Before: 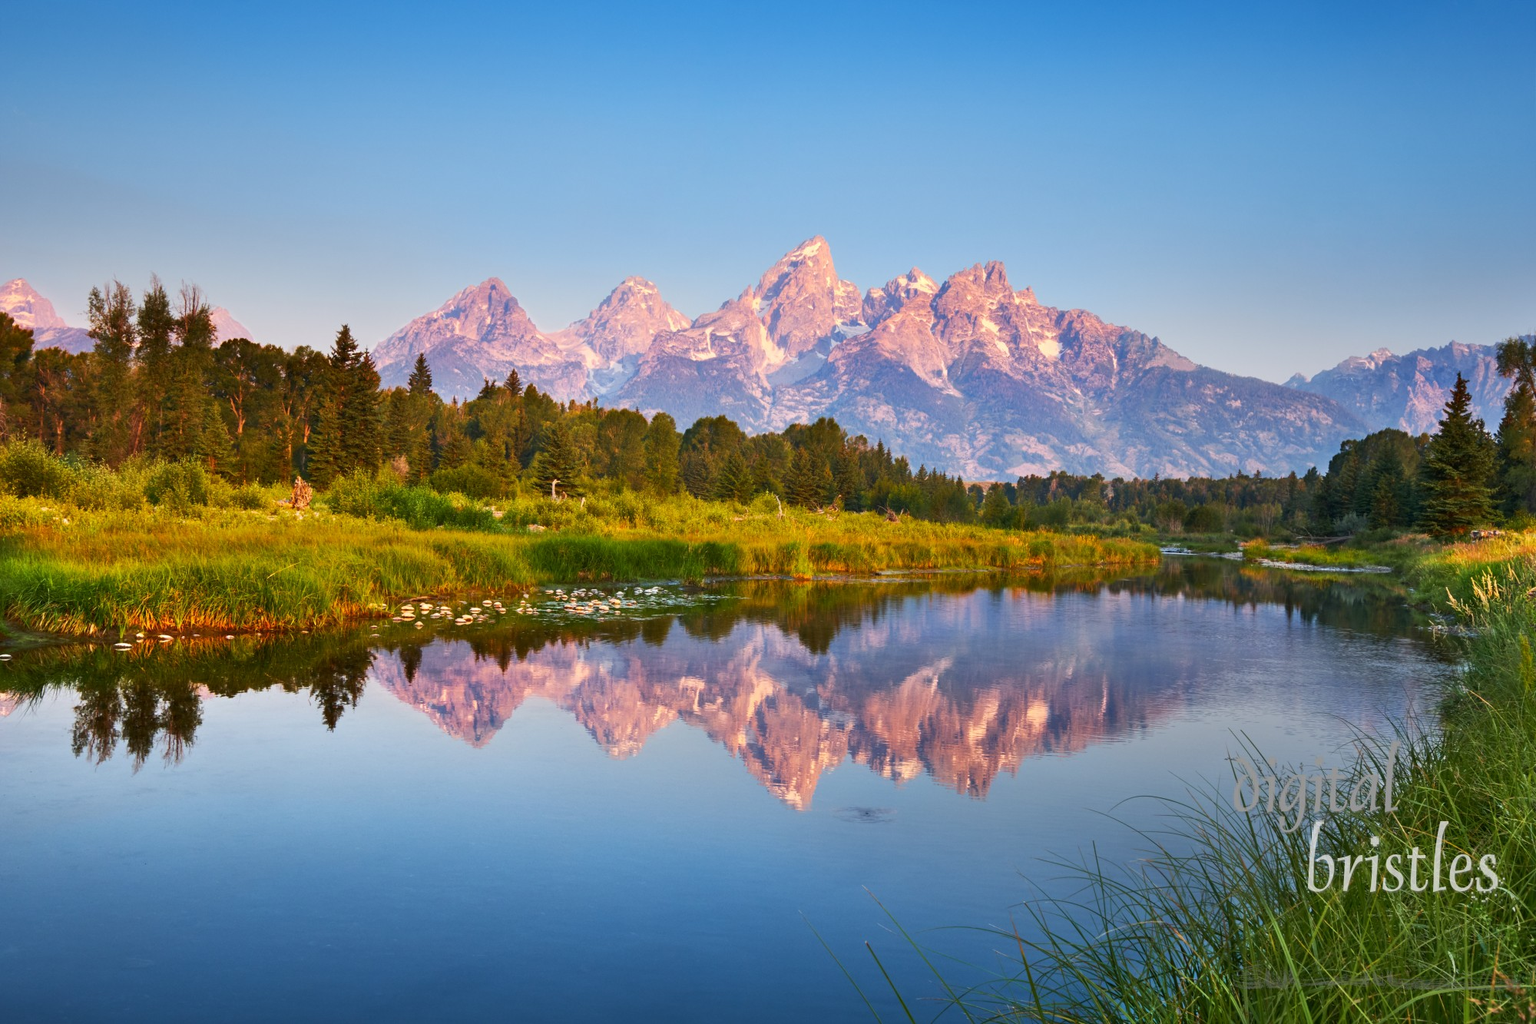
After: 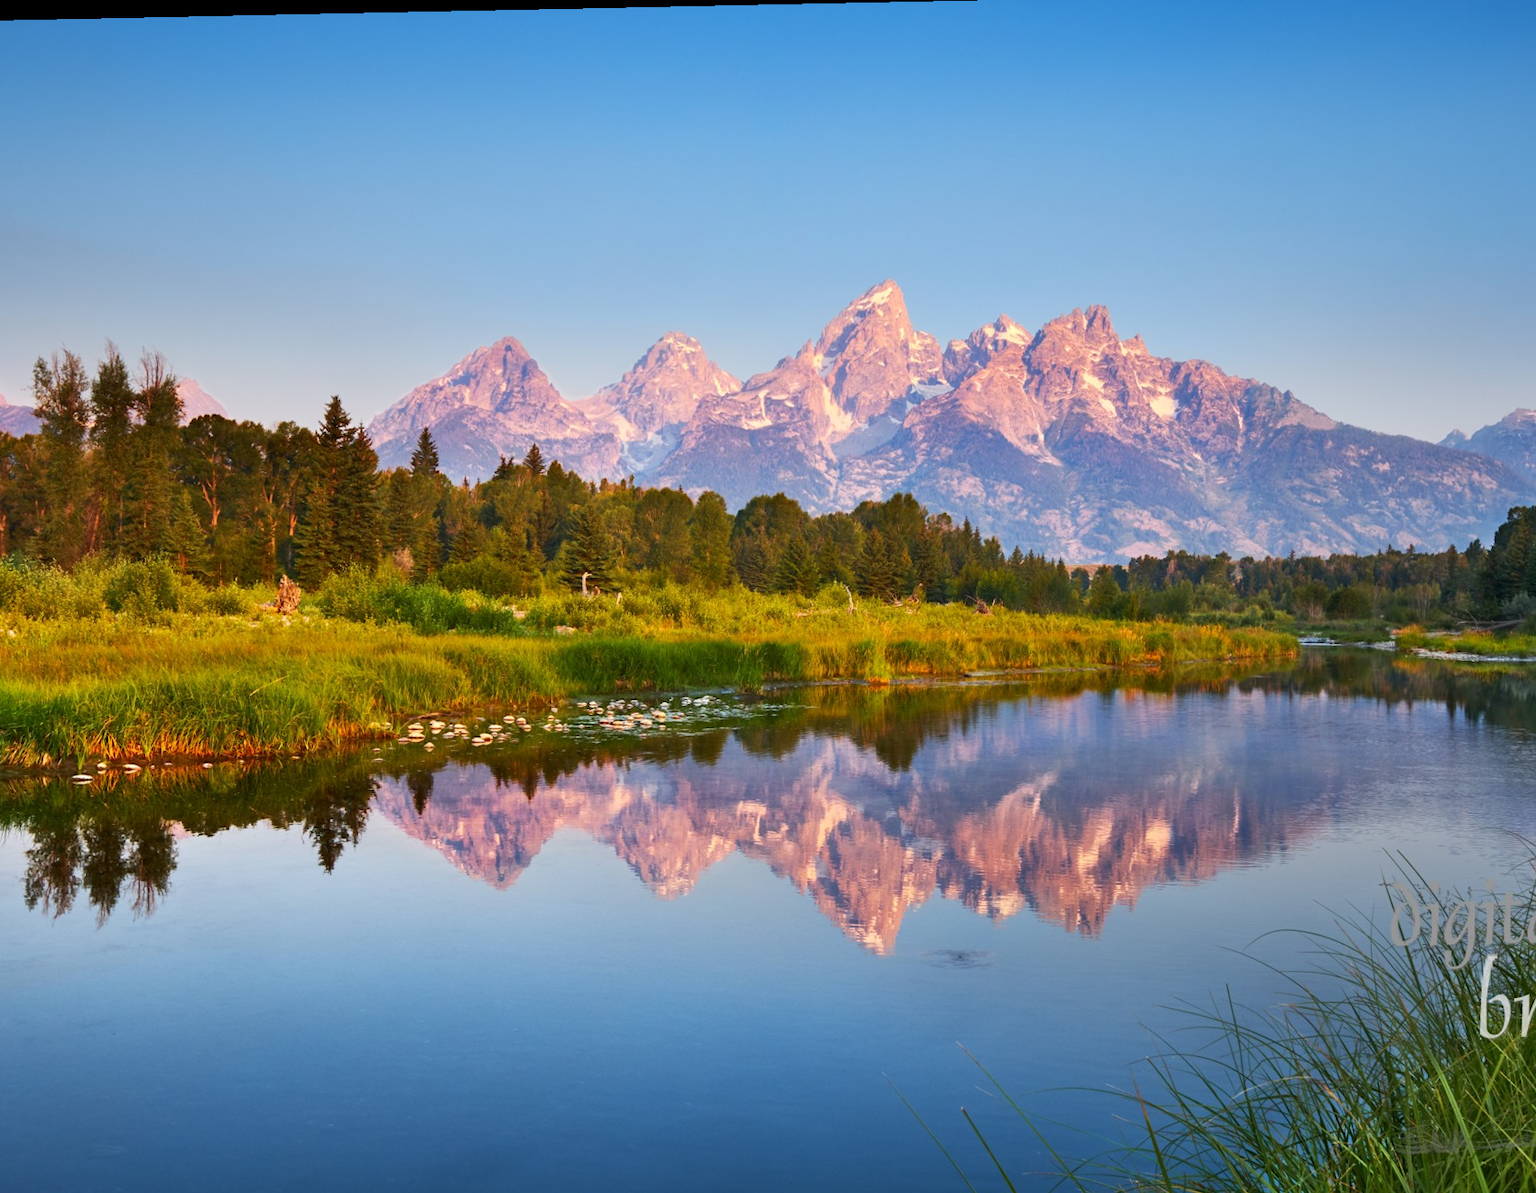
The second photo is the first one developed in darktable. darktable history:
crop and rotate: angle 1.18°, left 4.269%, top 1.172%, right 11.752%, bottom 2.471%
